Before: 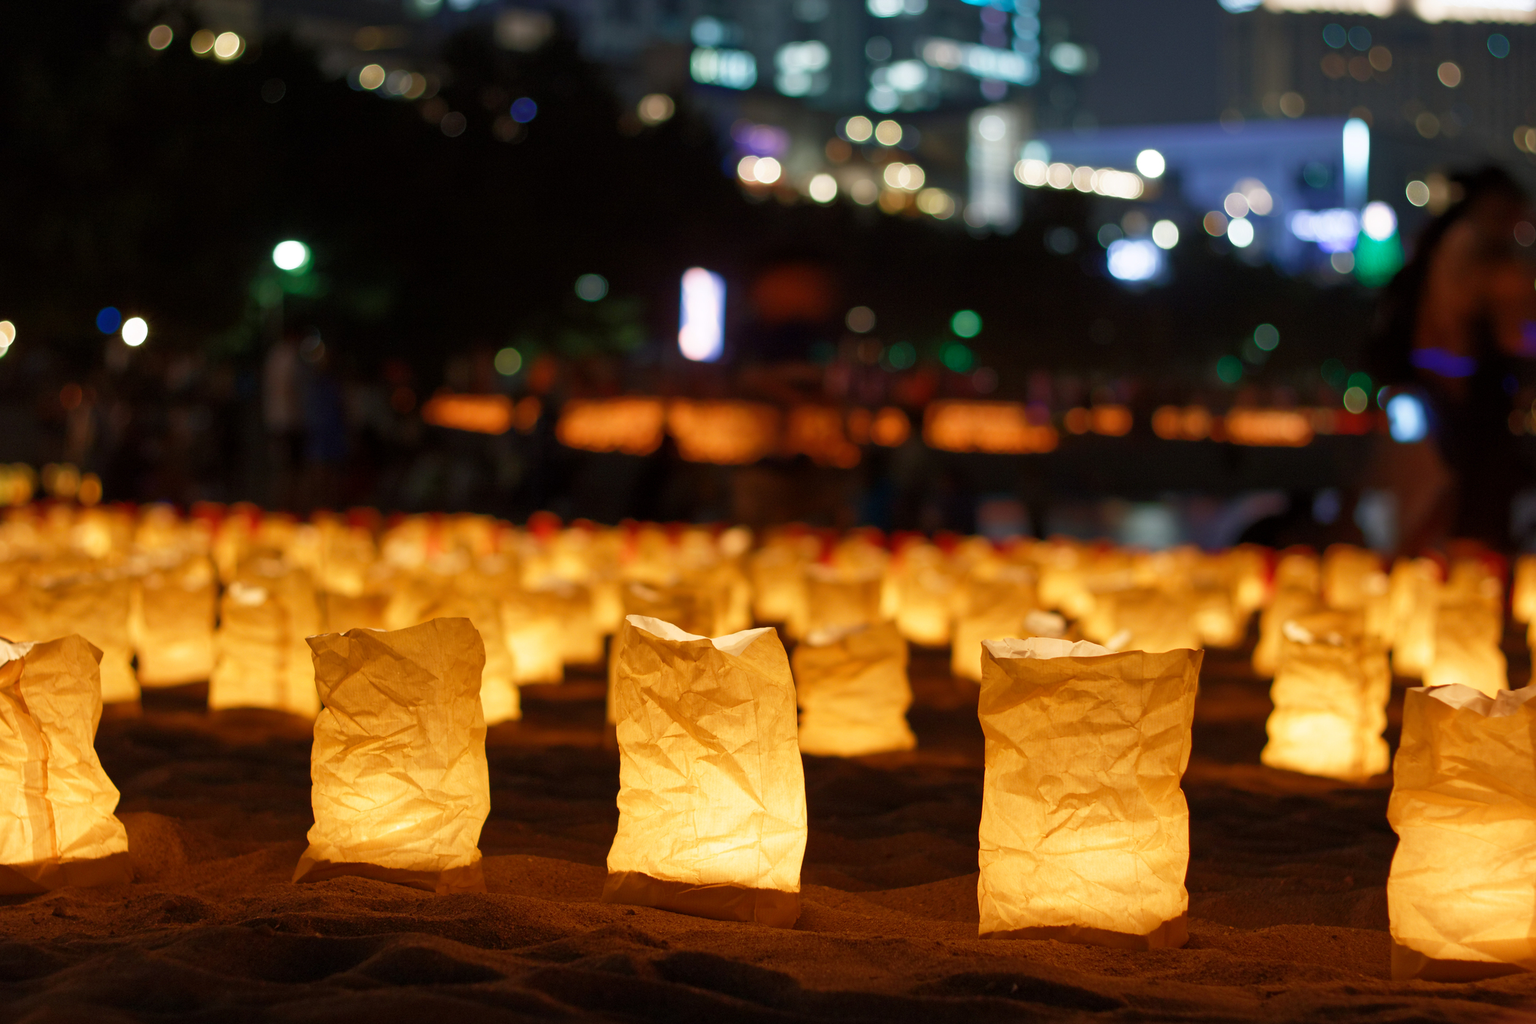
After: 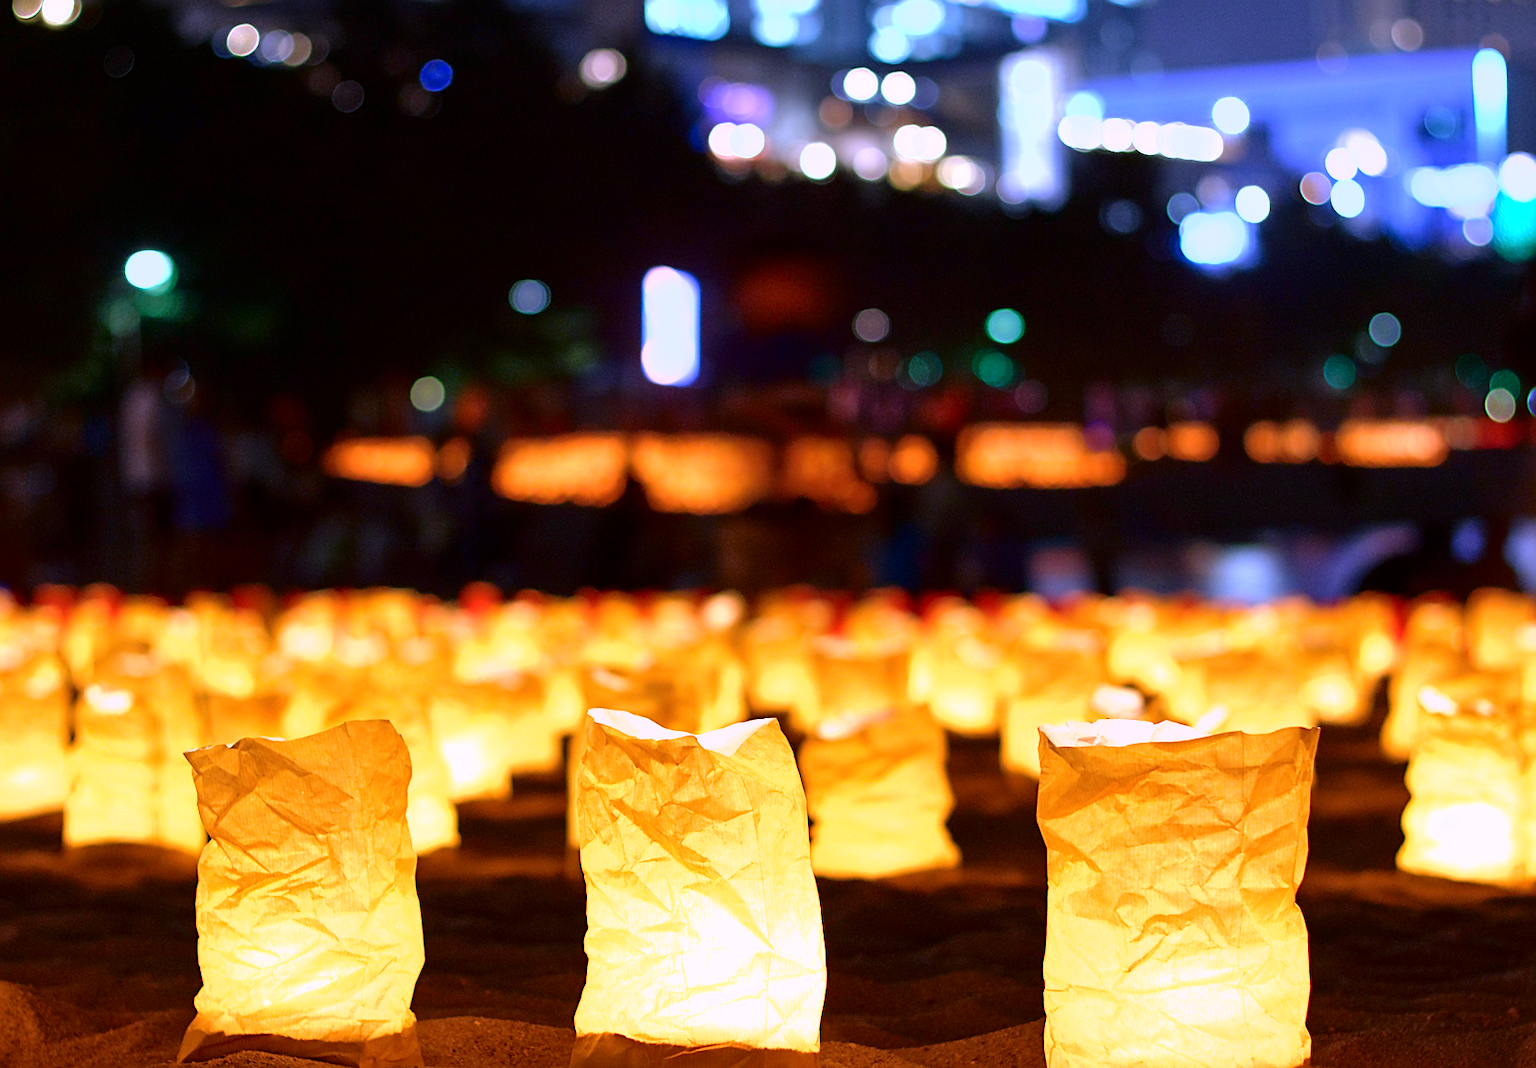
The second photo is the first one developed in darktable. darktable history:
exposure: black level correction 0, exposure 1.1 EV, compensate exposure bias true, compensate highlight preservation false
crop: left 9.929%, top 3.475%, right 9.188%, bottom 9.529%
white balance: red 0.98, blue 1.61
sharpen: on, module defaults
fill light: exposure -2 EV, width 8.6
rotate and perspective: rotation -2°, crop left 0.022, crop right 0.978, crop top 0.049, crop bottom 0.951
